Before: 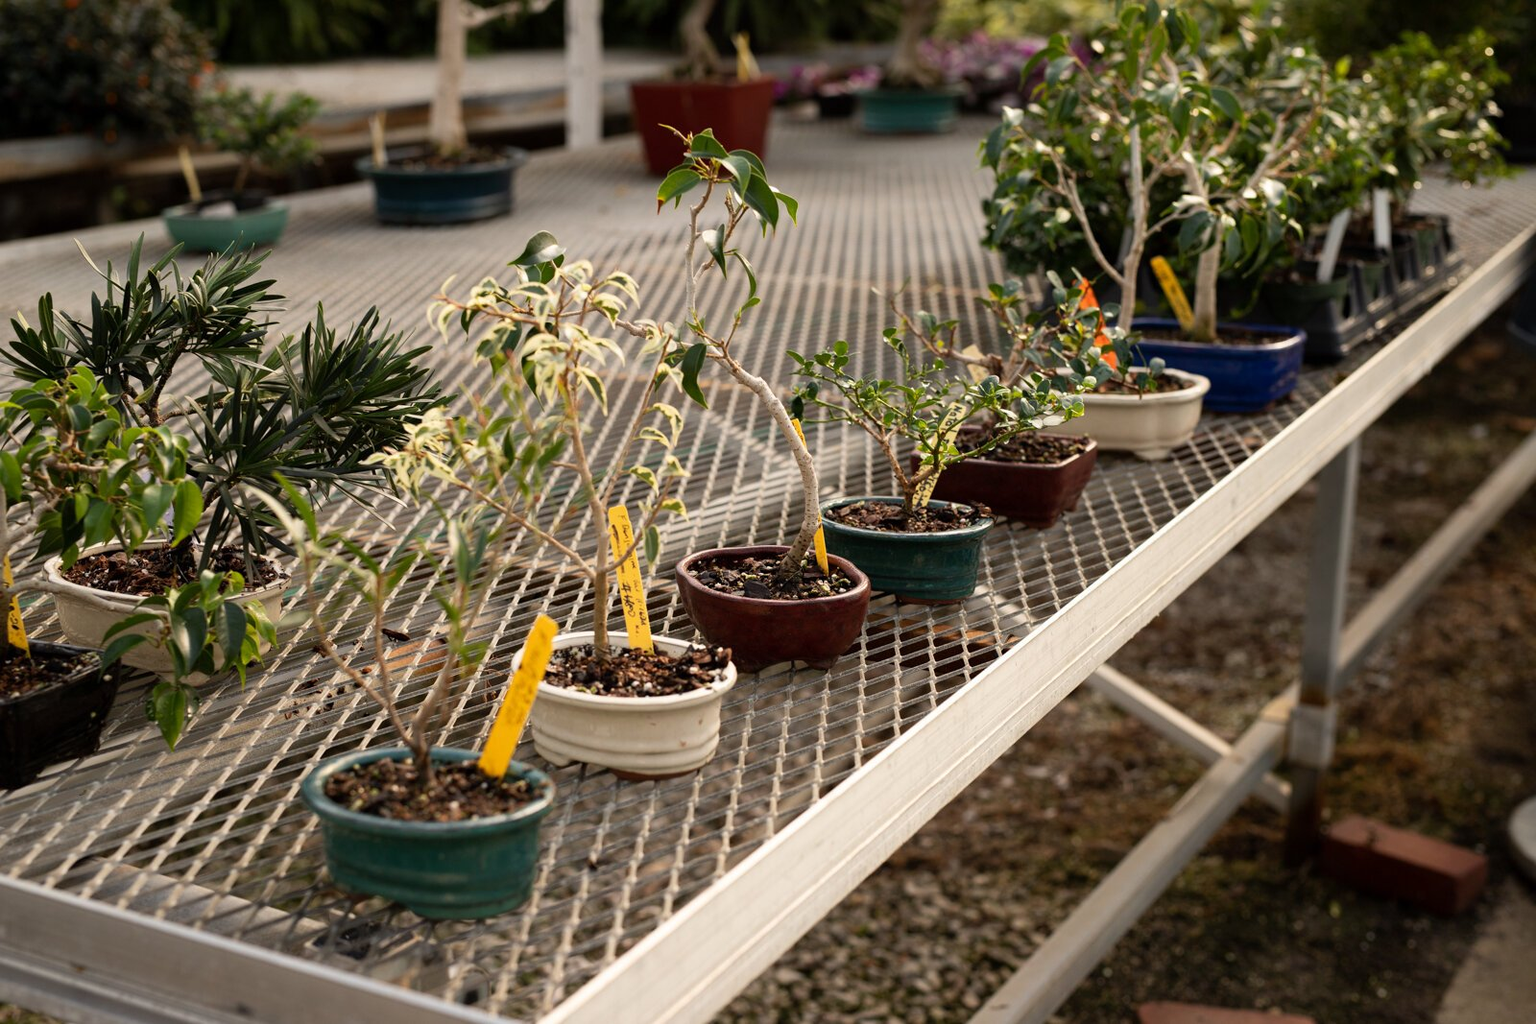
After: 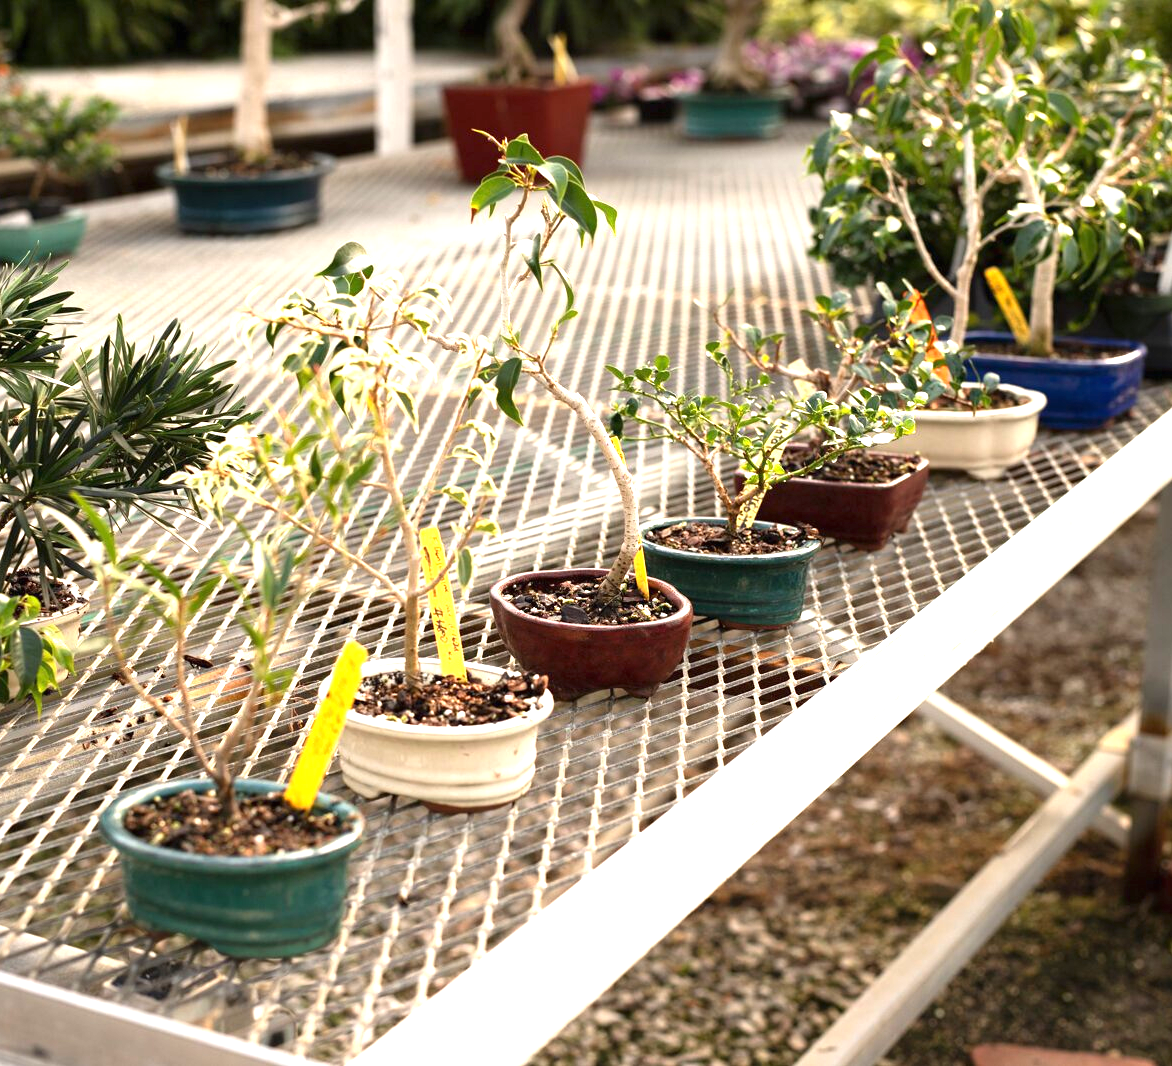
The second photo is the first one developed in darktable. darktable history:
exposure: black level correction 0, exposure 1.391 EV, compensate exposure bias true, compensate highlight preservation false
crop: left 13.389%, right 13.36%
